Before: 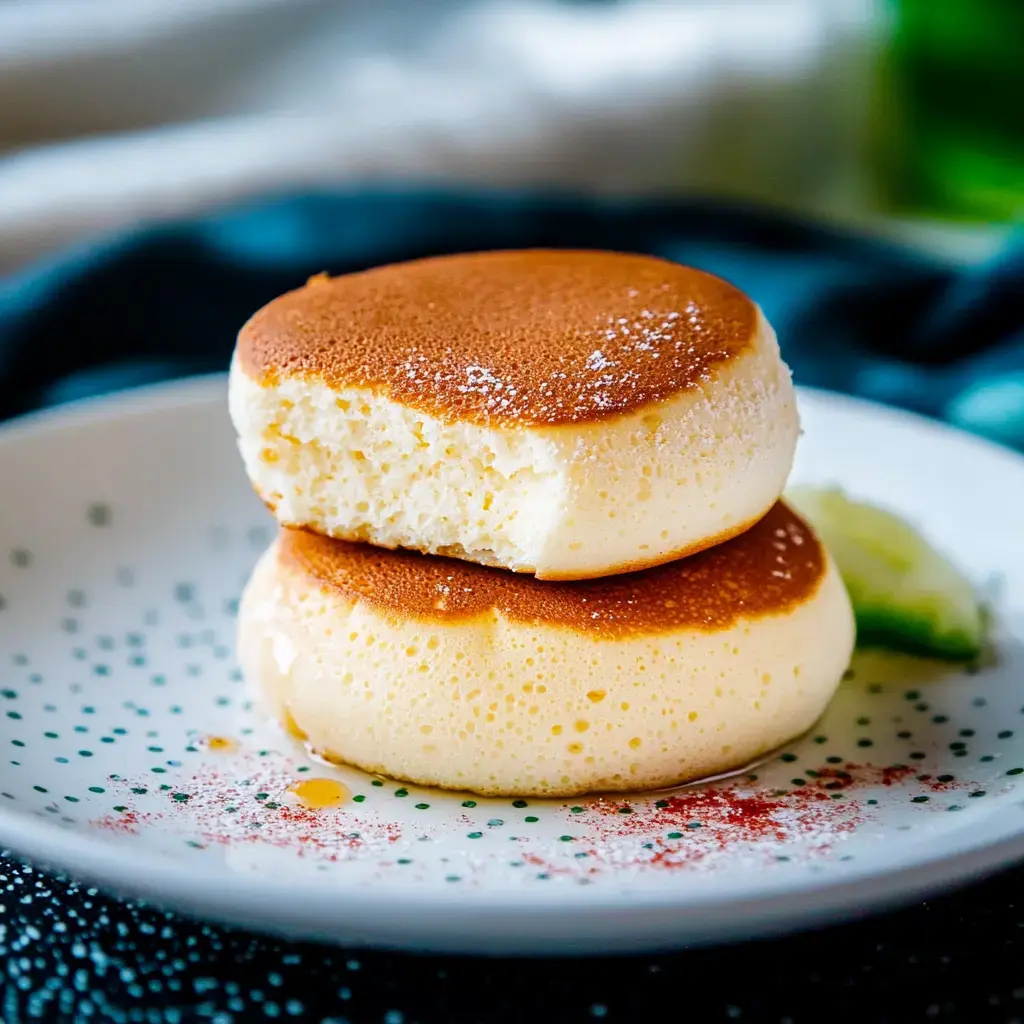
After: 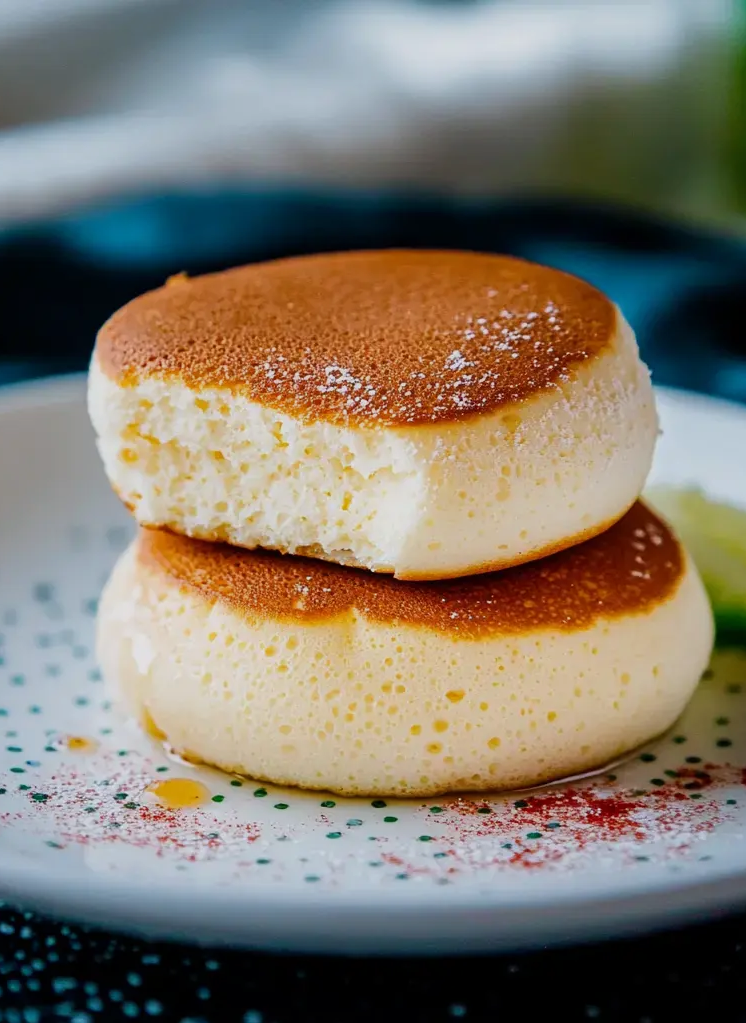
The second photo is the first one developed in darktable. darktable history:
crop: left 13.815%, top 0%, right 13.243%
exposure: exposure -0.369 EV, compensate exposure bias true, compensate highlight preservation false
